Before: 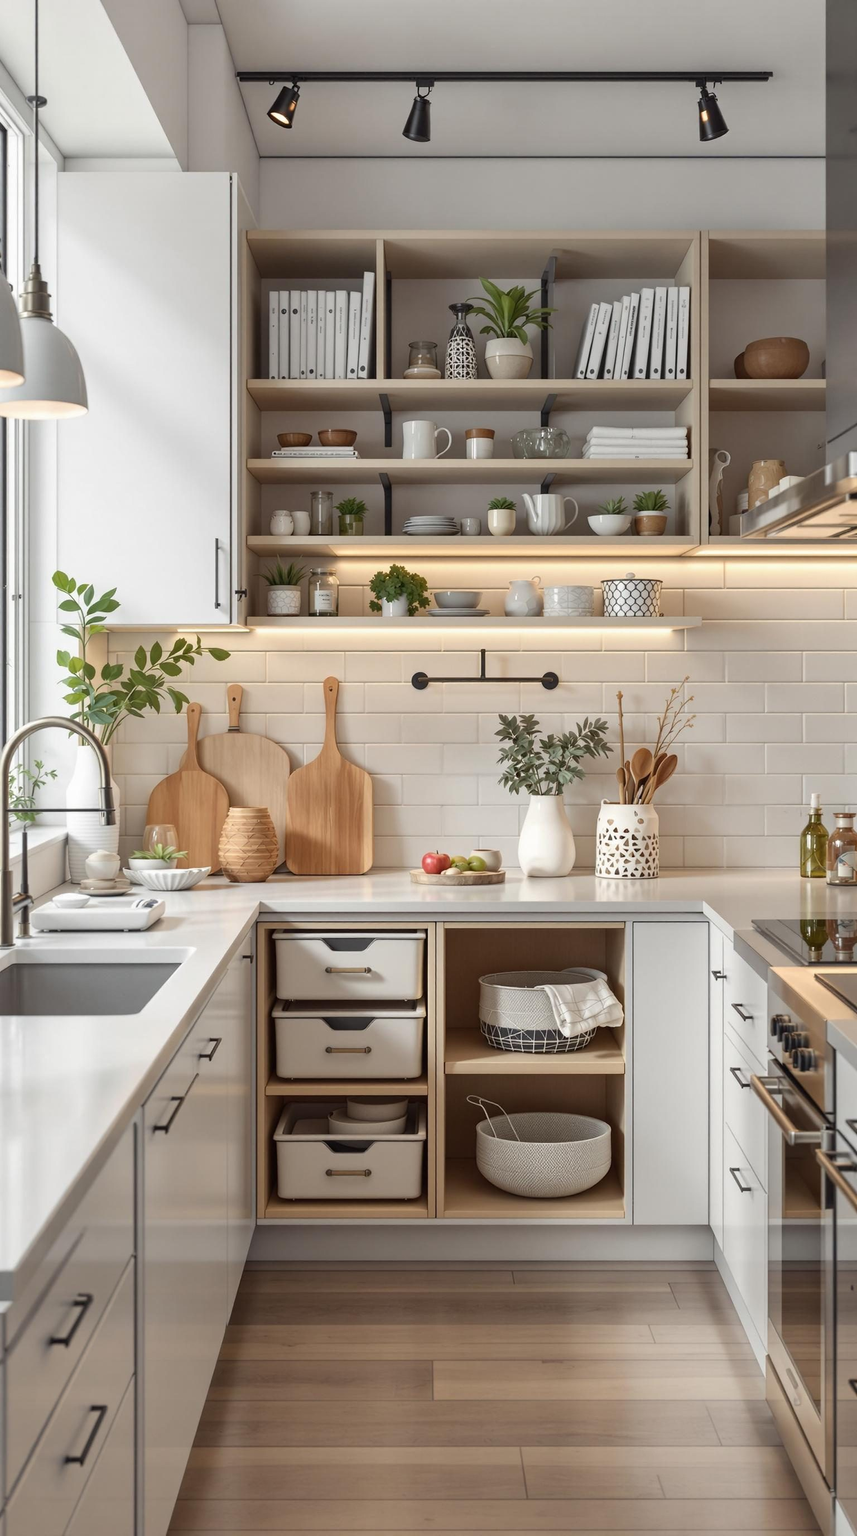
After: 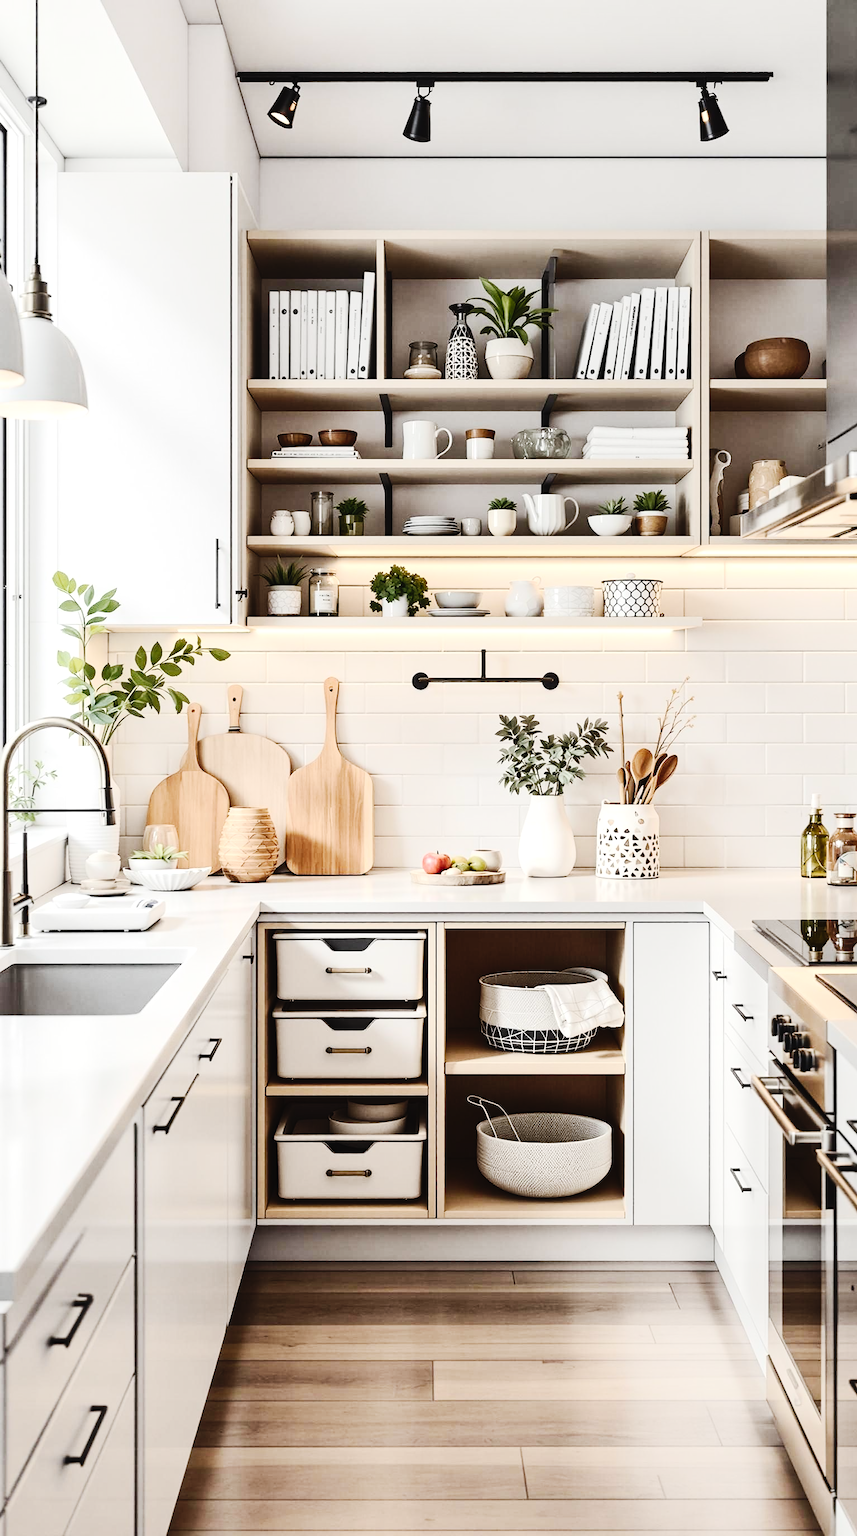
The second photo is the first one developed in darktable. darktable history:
tone curve: curves: ch0 [(0, 0.022) (0.114, 0.083) (0.281, 0.315) (0.447, 0.557) (0.588, 0.711) (0.786, 0.839) (0.999, 0.949)]; ch1 [(0, 0) (0.389, 0.352) (0.458, 0.433) (0.486, 0.474) (0.509, 0.505) (0.535, 0.53) (0.555, 0.557) (0.586, 0.622) (0.677, 0.724) (1, 1)]; ch2 [(0, 0) (0.369, 0.388) (0.449, 0.431) (0.501, 0.5) (0.528, 0.52) (0.561, 0.59) (0.697, 0.721) (1, 1)], preserve colors none
sharpen: amount 0.206
tone equalizer: -8 EV -1.1 EV, -7 EV -1.01 EV, -6 EV -0.853 EV, -5 EV -0.615 EV, -3 EV 0.557 EV, -2 EV 0.863 EV, -1 EV 1 EV, +0 EV 1.06 EV, edges refinement/feathering 500, mask exposure compensation -1.57 EV, preserve details no
contrast brightness saturation: contrast 0.243, brightness 0.09
